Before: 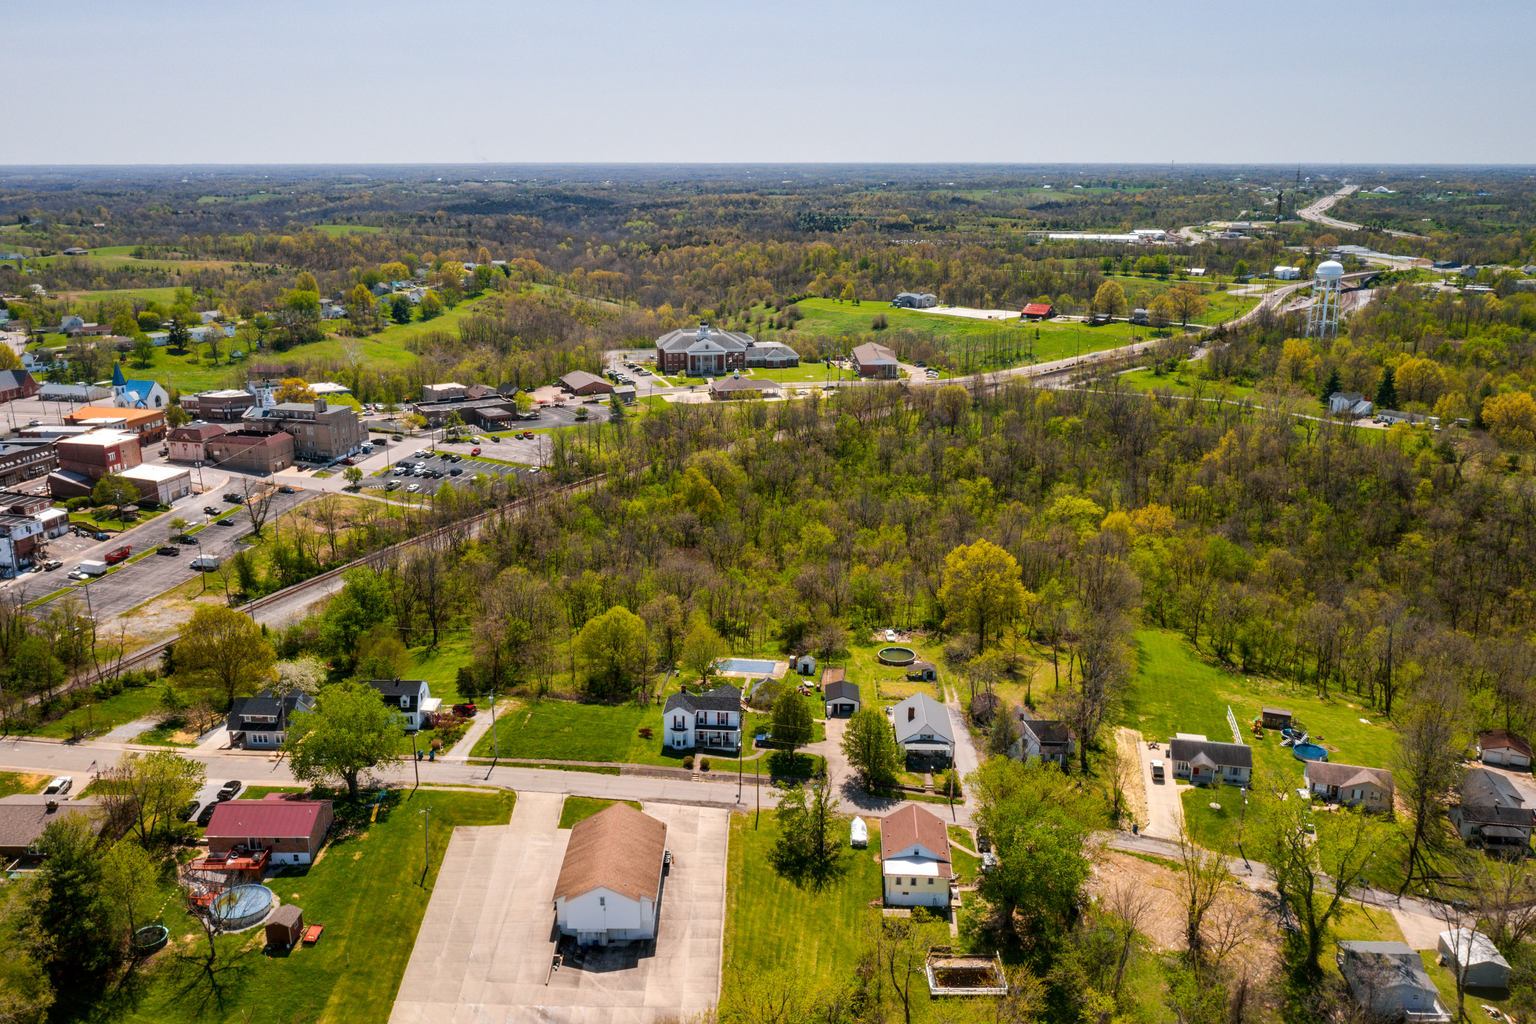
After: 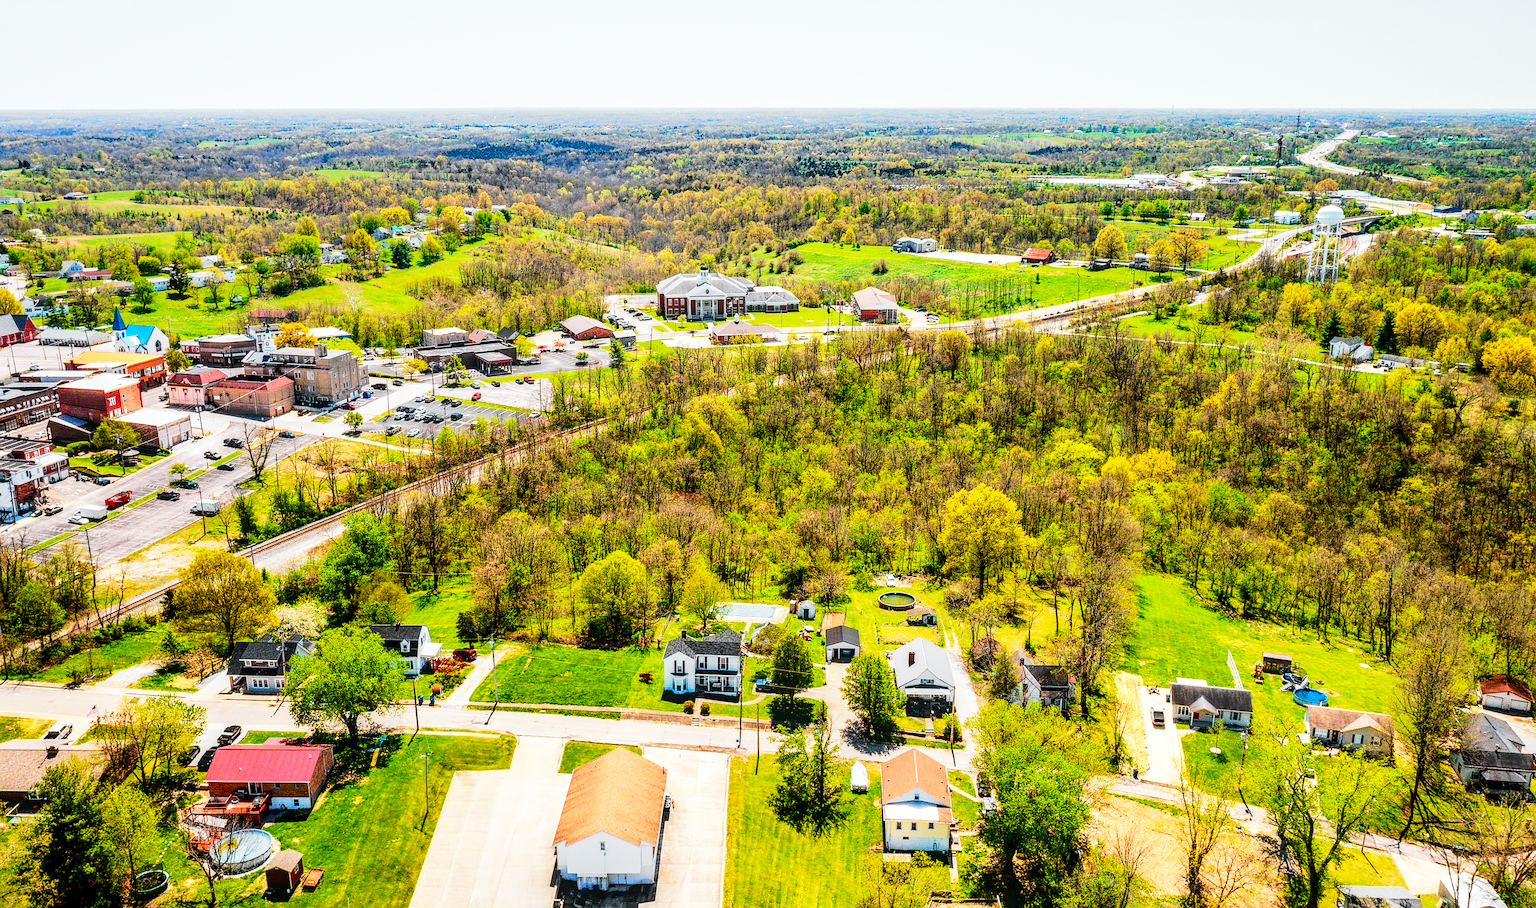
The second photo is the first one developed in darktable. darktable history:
local contrast: detail 130%
sharpen: radius 1.39, amount 1.234, threshold 0.666
crop and rotate: top 5.439%, bottom 5.851%
color balance rgb: shadows lift › luminance -10.092%, shadows lift › chroma 0.814%, shadows lift › hue 110.42°, perceptual saturation grading › global saturation 17.144%, contrast -10.466%
tone curve: curves: ch0 [(0, 0) (0.037, 0.011) (0.131, 0.108) (0.279, 0.279) (0.476, 0.554) (0.617, 0.693) (0.704, 0.77) (0.813, 0.852) (0.916, 0.924) (1, 0.993)]; ch1 [(0, 0) (0.318, 0.278) (0.444, 0.427) (0.493, 0.492) (0.508, 0.502) (0.534, 0.529) (0.562, 0.563) (0.626, 0.662) (0.746, 0.764) (1, 1)]; ch2 [(0, 0) (0.316, 0.292) (0.381, 0.37) (0.423, 0.448) (0.476, 0.492) (0.502, 0.498) (0.522, 0.518) (0.533, 0.532) (0.586, 0.631) (0.634, 0.663) (0.7, 0.7) (0.861, 0.808) (1, 0.951)], color space Lab, independent channels, preserve colors none
base curve: curves: ch0 [(0, 0) (0.007, 0.004) (0.027, 0.03) (0.046, 0.07) (0.207, 0.54) (0.442, 0.872) (0.673, 0.972) (1, 1)], preserve colors none
exposure: exposure -0.07 EV, compensate highlight preservation false
